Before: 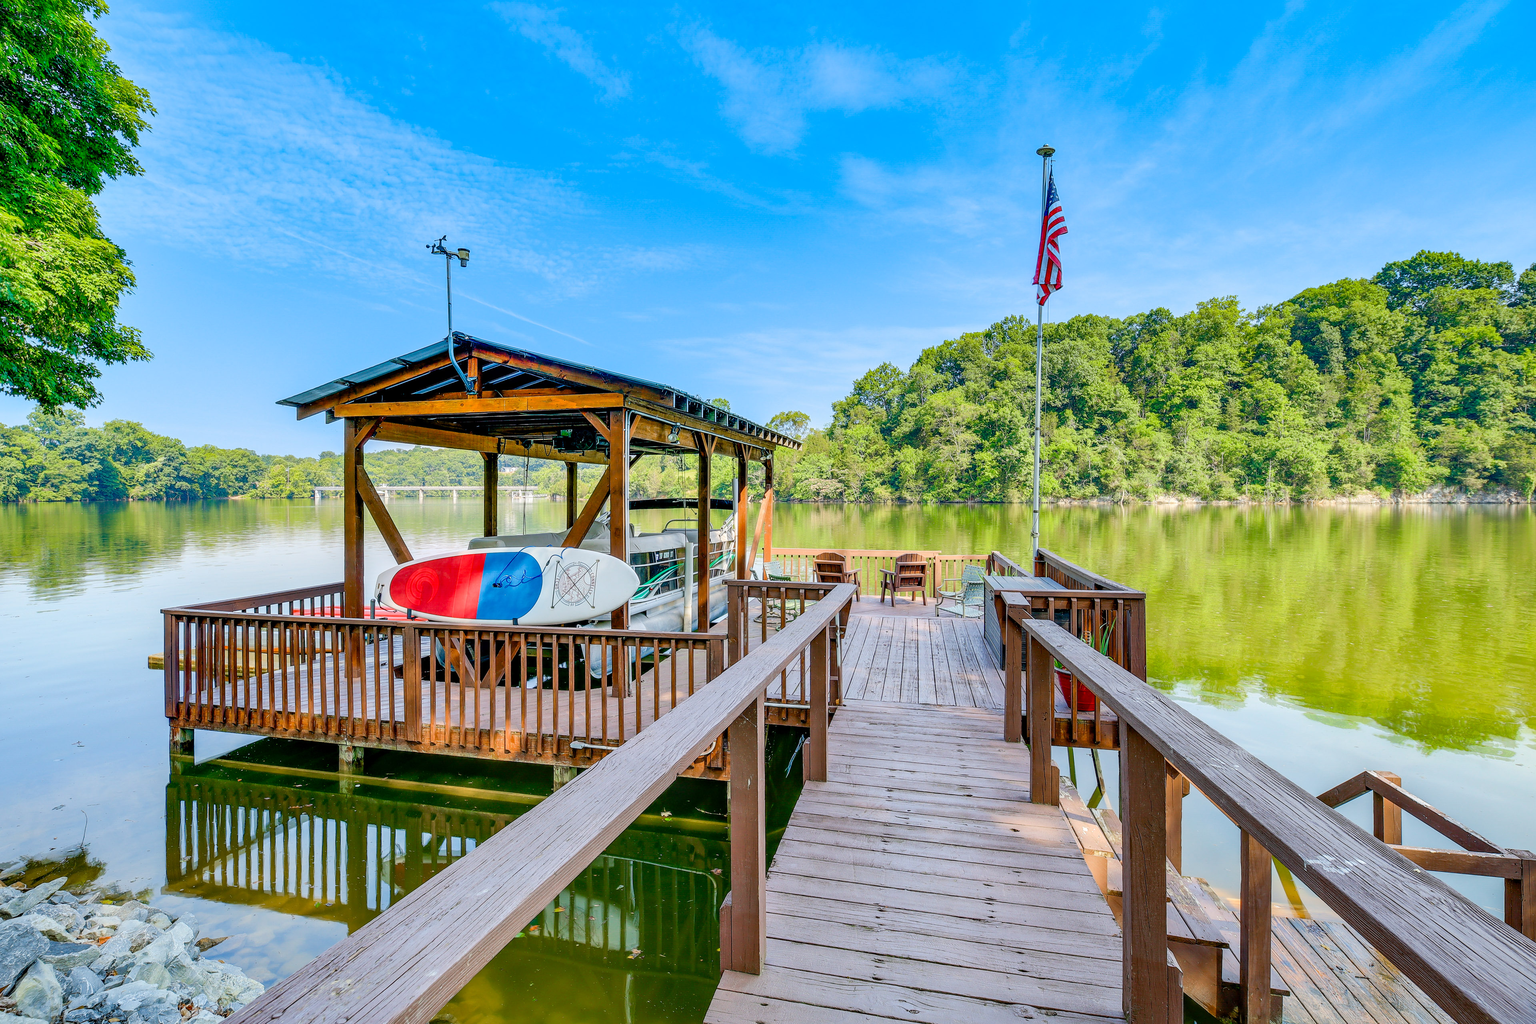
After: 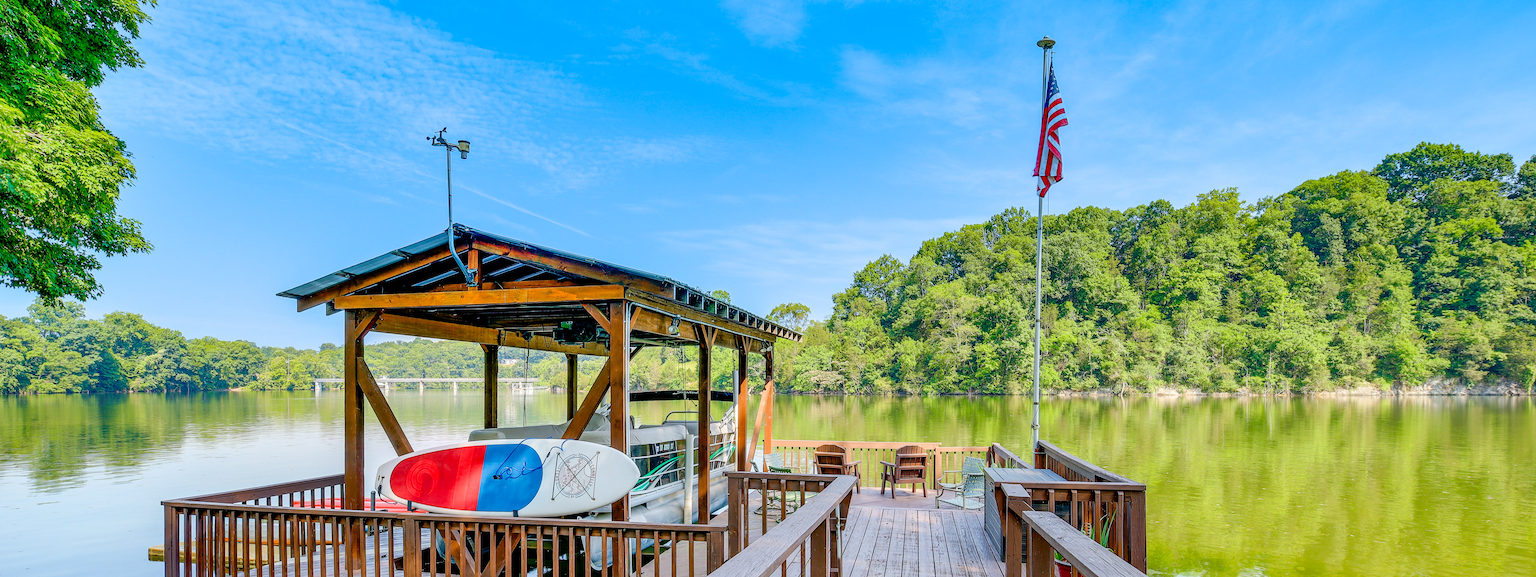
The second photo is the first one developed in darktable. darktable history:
crop and rotate: top 10.621%, bottom 32.969%
